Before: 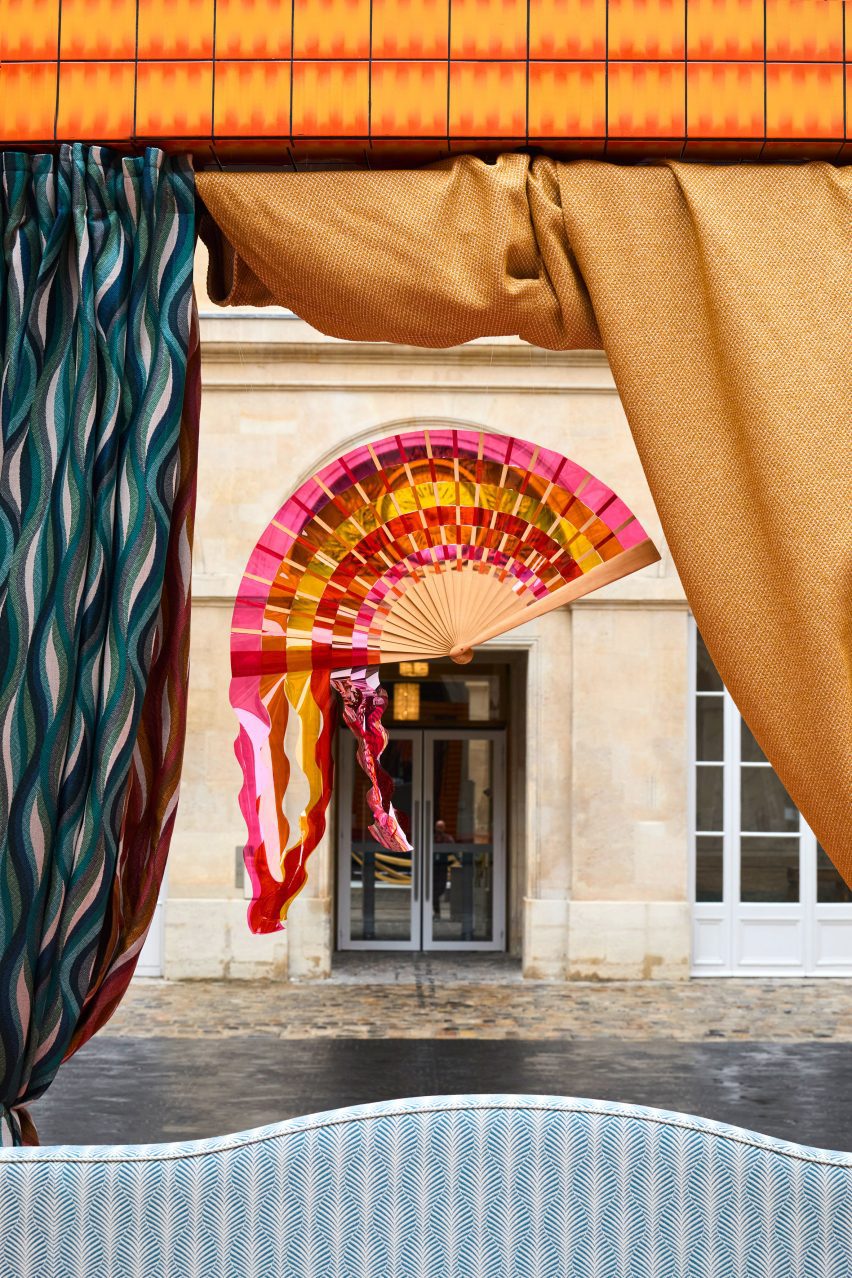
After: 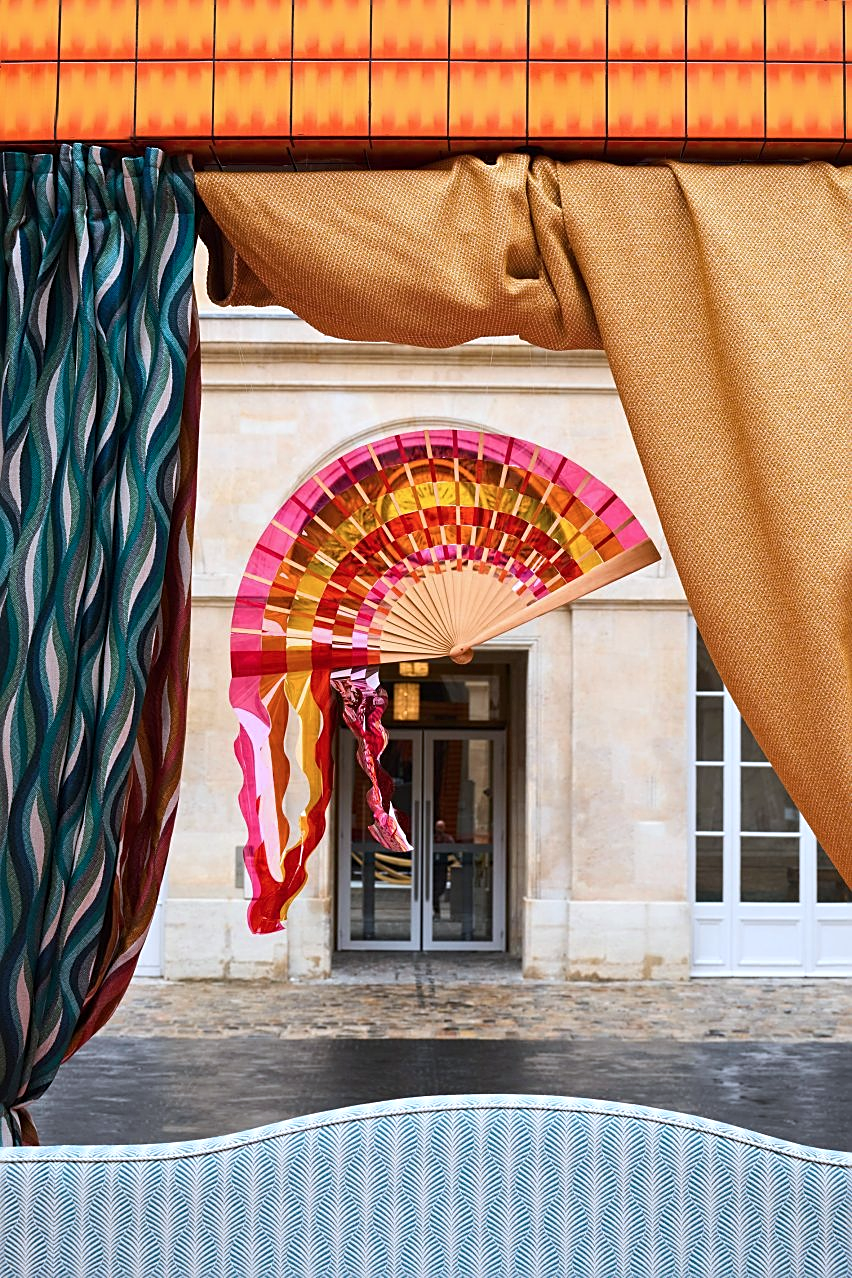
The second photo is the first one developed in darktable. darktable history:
sharpen: on, module defaults
color correction: highlights a* -0.735, highlights b* -9.29
